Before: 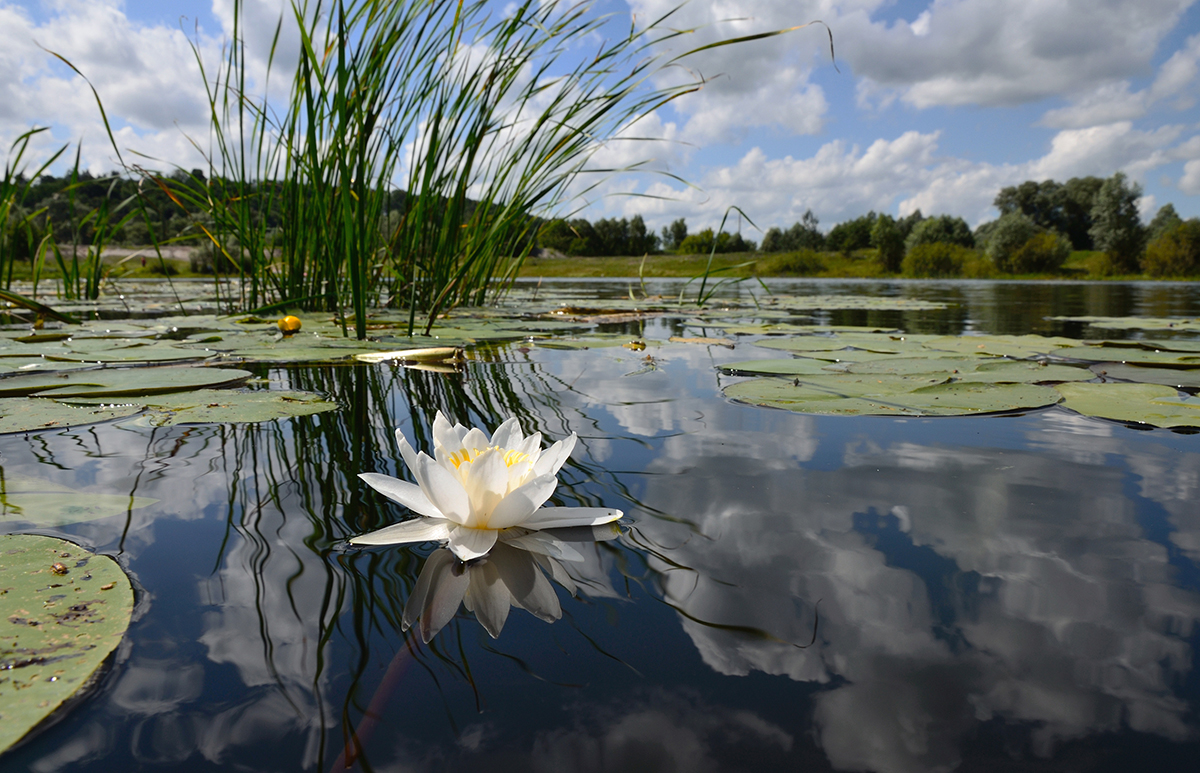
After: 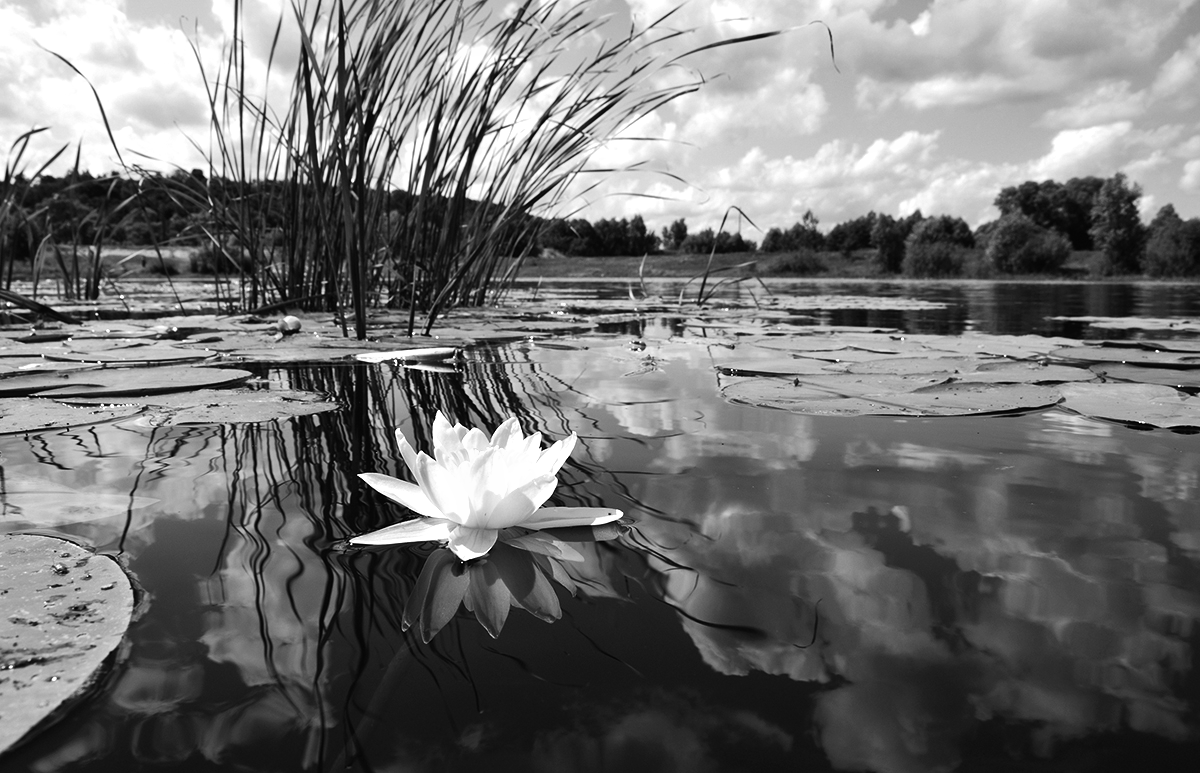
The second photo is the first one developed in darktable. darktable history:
velvia: on, module defaults
tone equalizer: -8 EV -0.75 EV, -7 EV -0.7 EV, -6 EV -0.6 EV, -5 EV -0.4 EV, -3 EV 0.4 EV, -2 EV 0.6 EV, -1 EV 0.7 EV, +0 EV 0.75 EV, edges refinement/feathering 500, mask exposure compensation -1.57 EV, preserve details no
monochrome: on, module defaults
